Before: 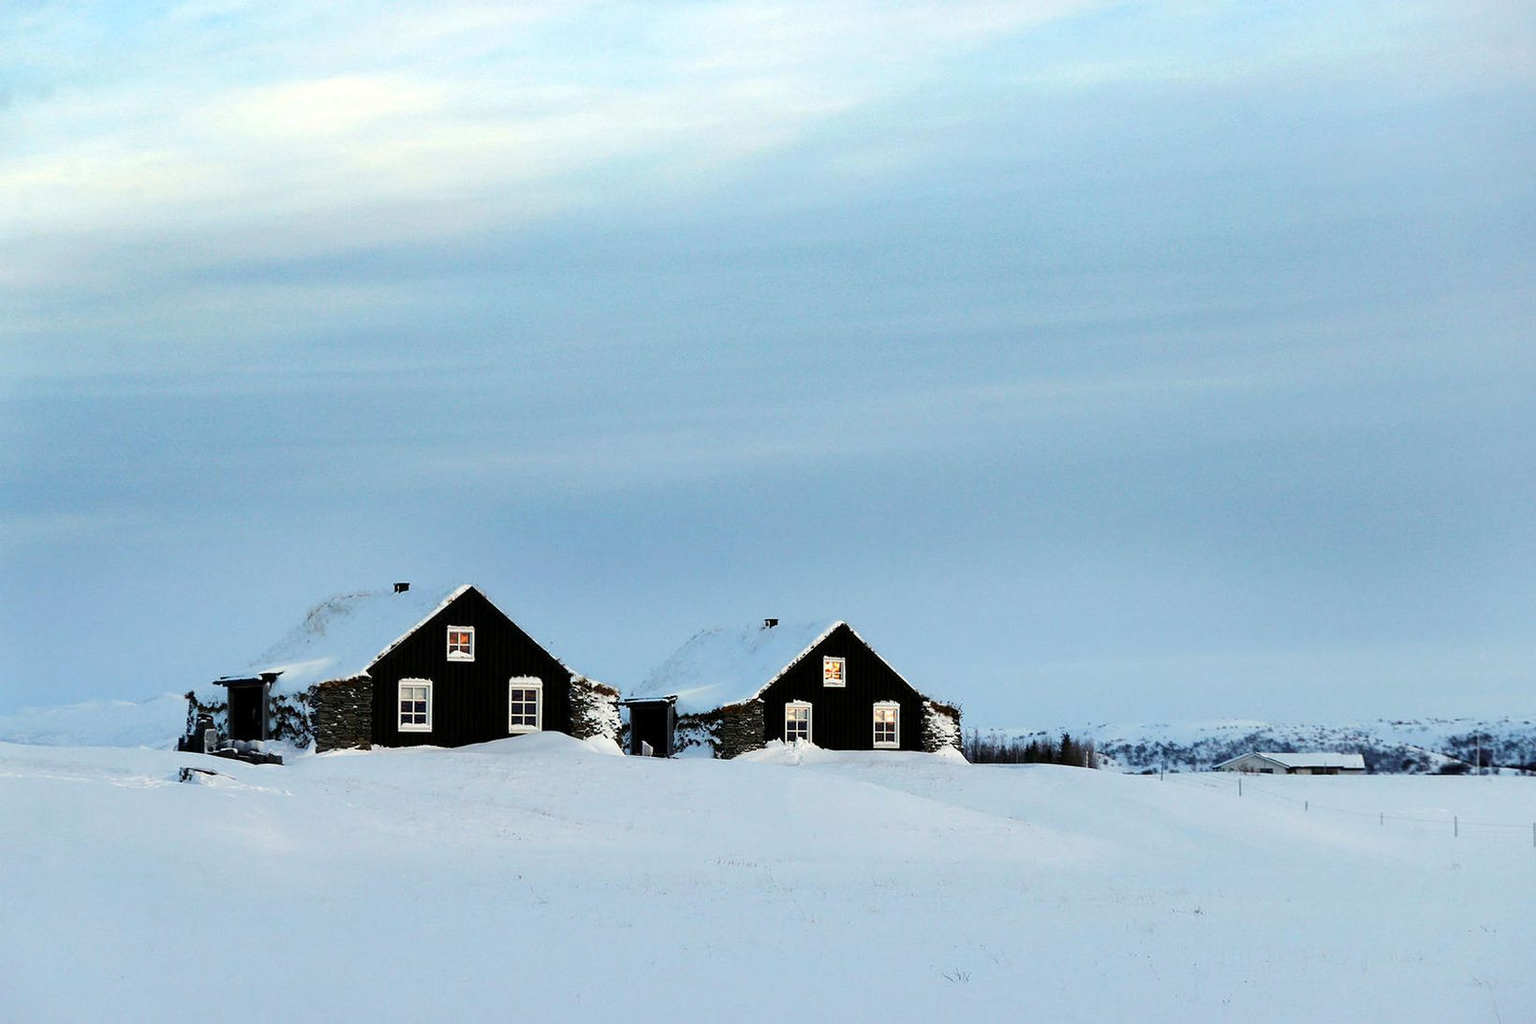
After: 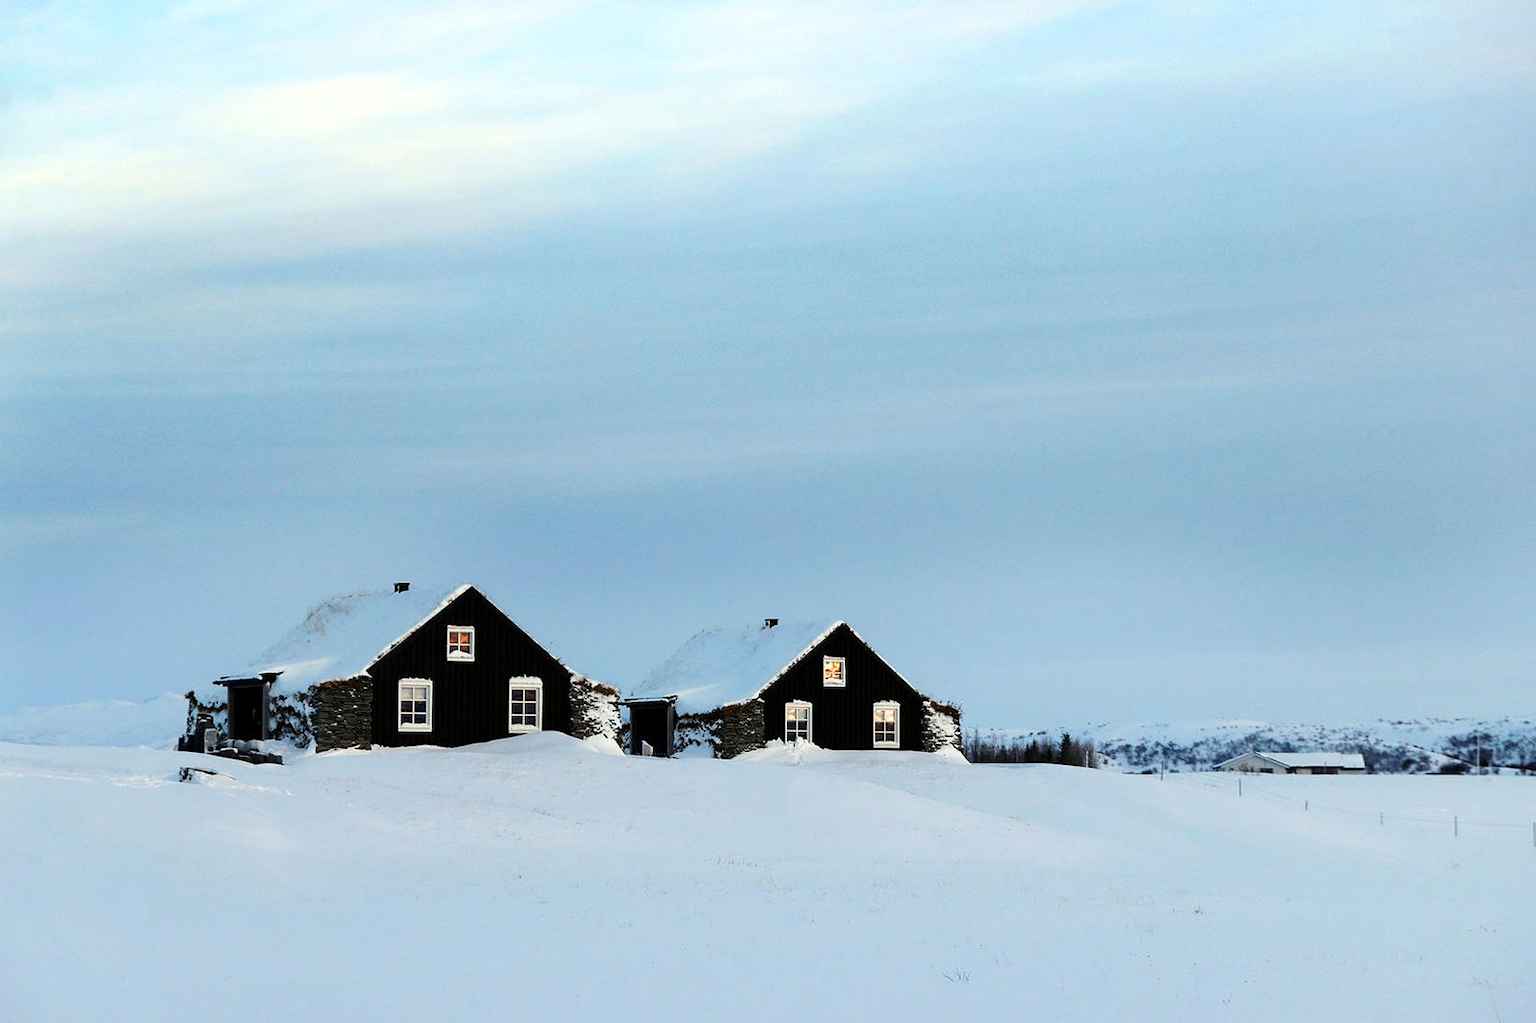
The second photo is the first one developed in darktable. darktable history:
shadows and highlights: radius 92.05, shadows -15.66, white point adjustment 0.189, highlights 31.41, compress 48.46%, soften with gaussian
